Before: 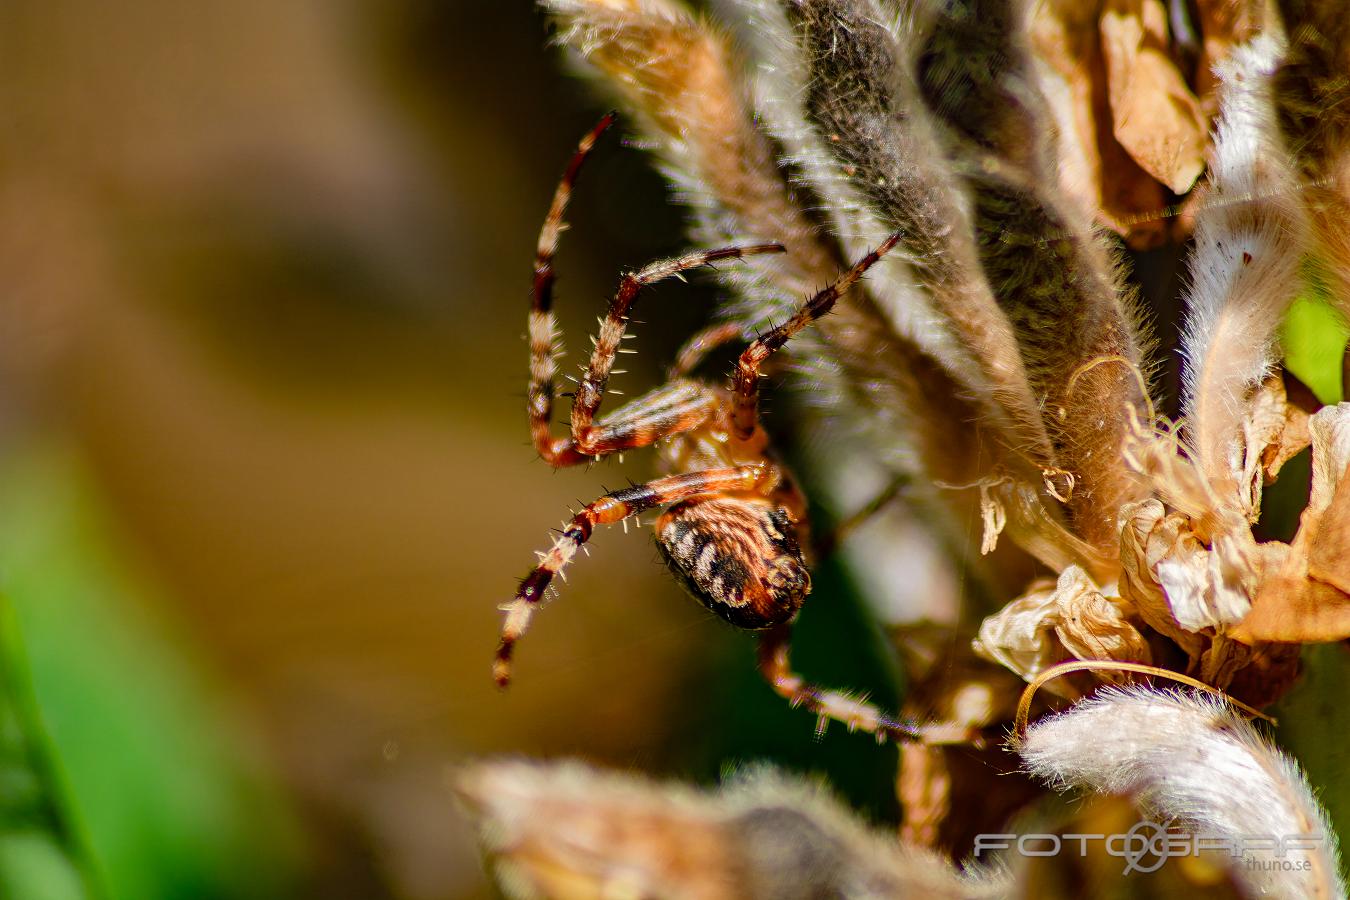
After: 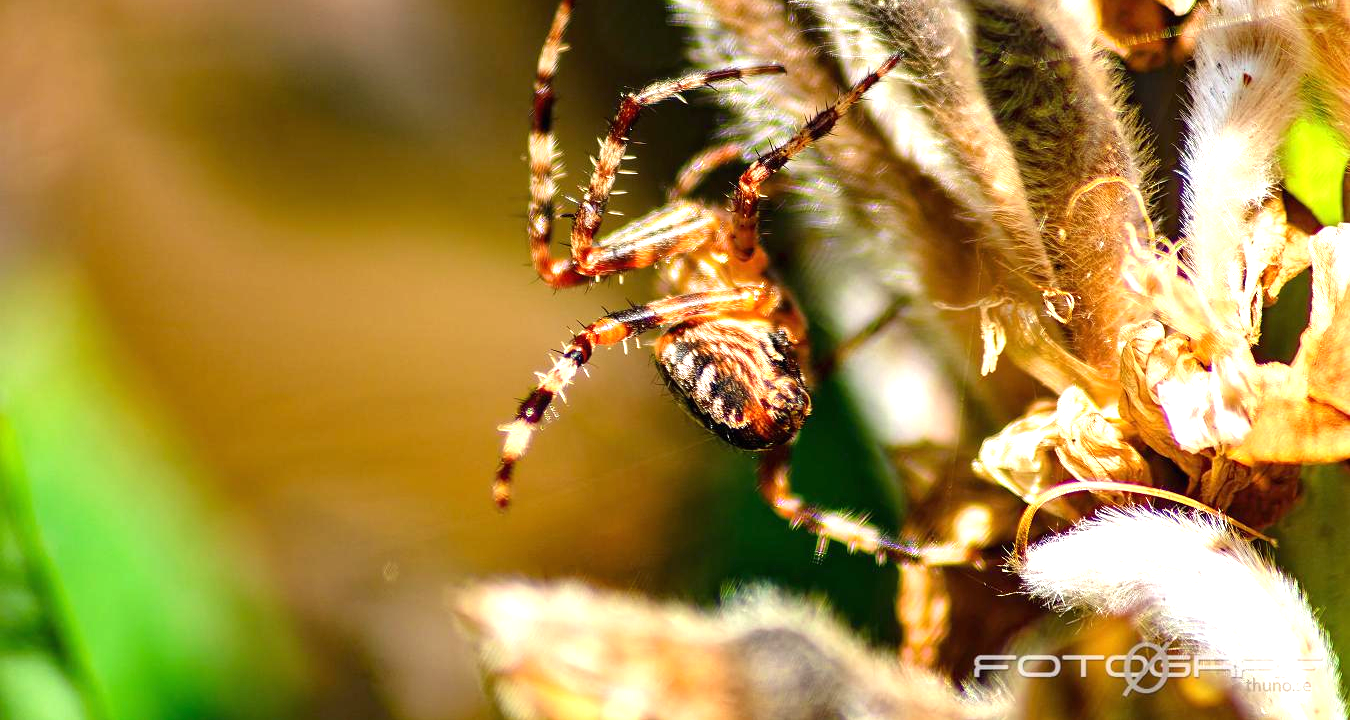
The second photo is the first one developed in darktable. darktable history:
crop and rotate: top 19.998%
exposure: black level correction 0, exposure 1.2 EV, compensate highlight preservation false
